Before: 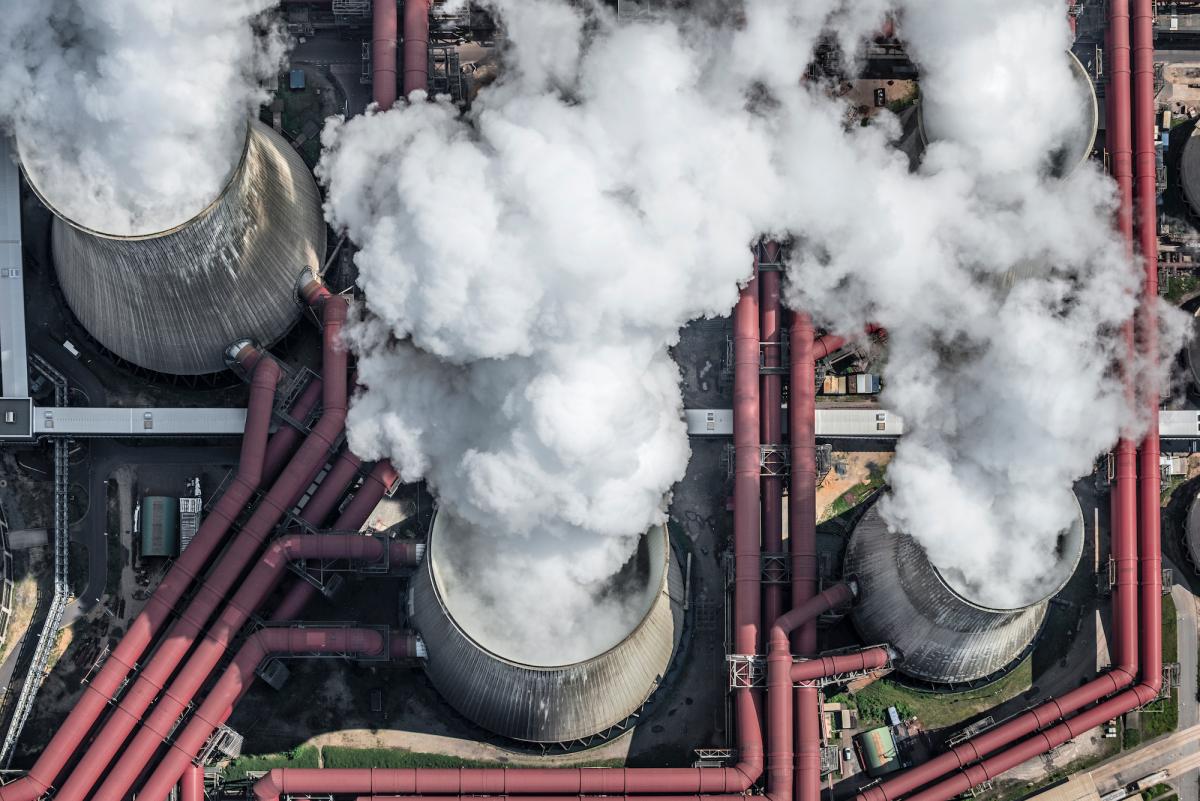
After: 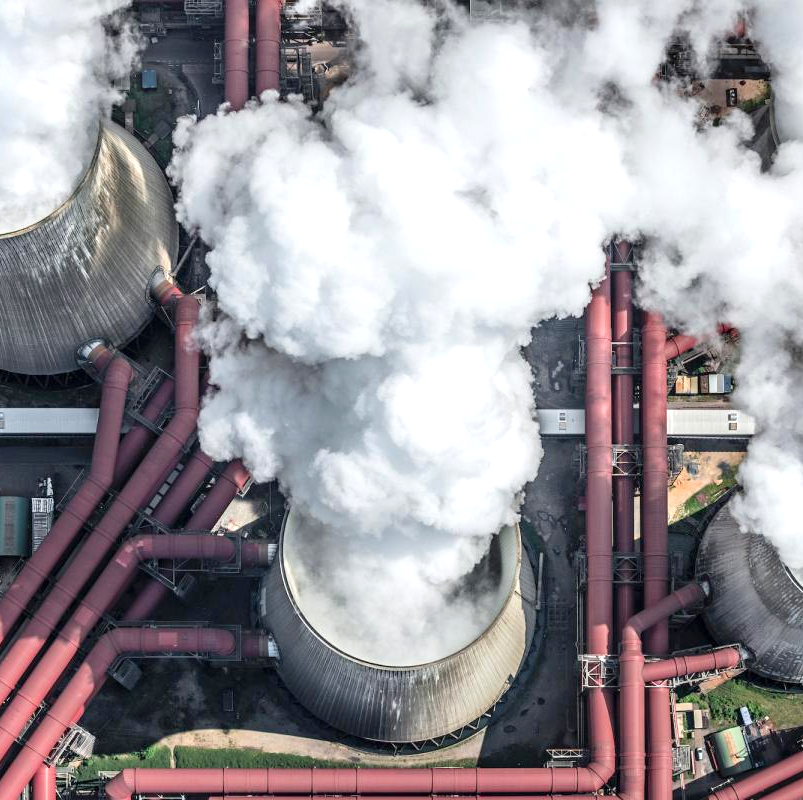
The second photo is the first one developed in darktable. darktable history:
exposure: exposure 0.402 EV, compensate highlight preservation false
levels: black 0.064%, levels [0, 0.478, 1]
crop and rotate: left 12.344%, right 20.708%
